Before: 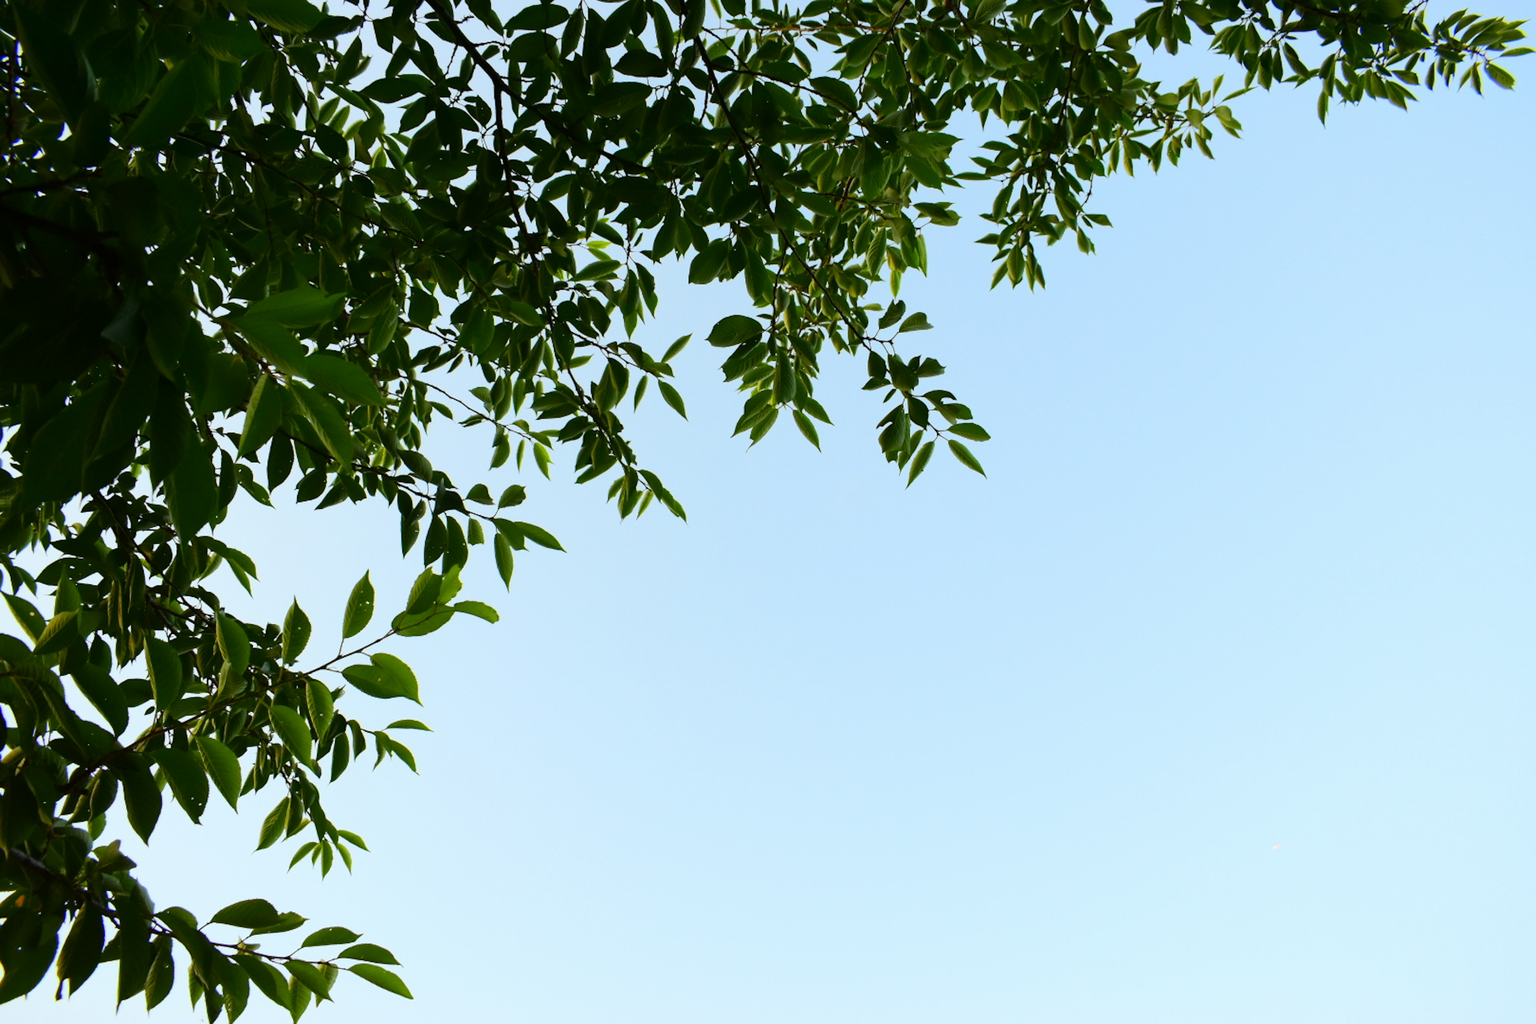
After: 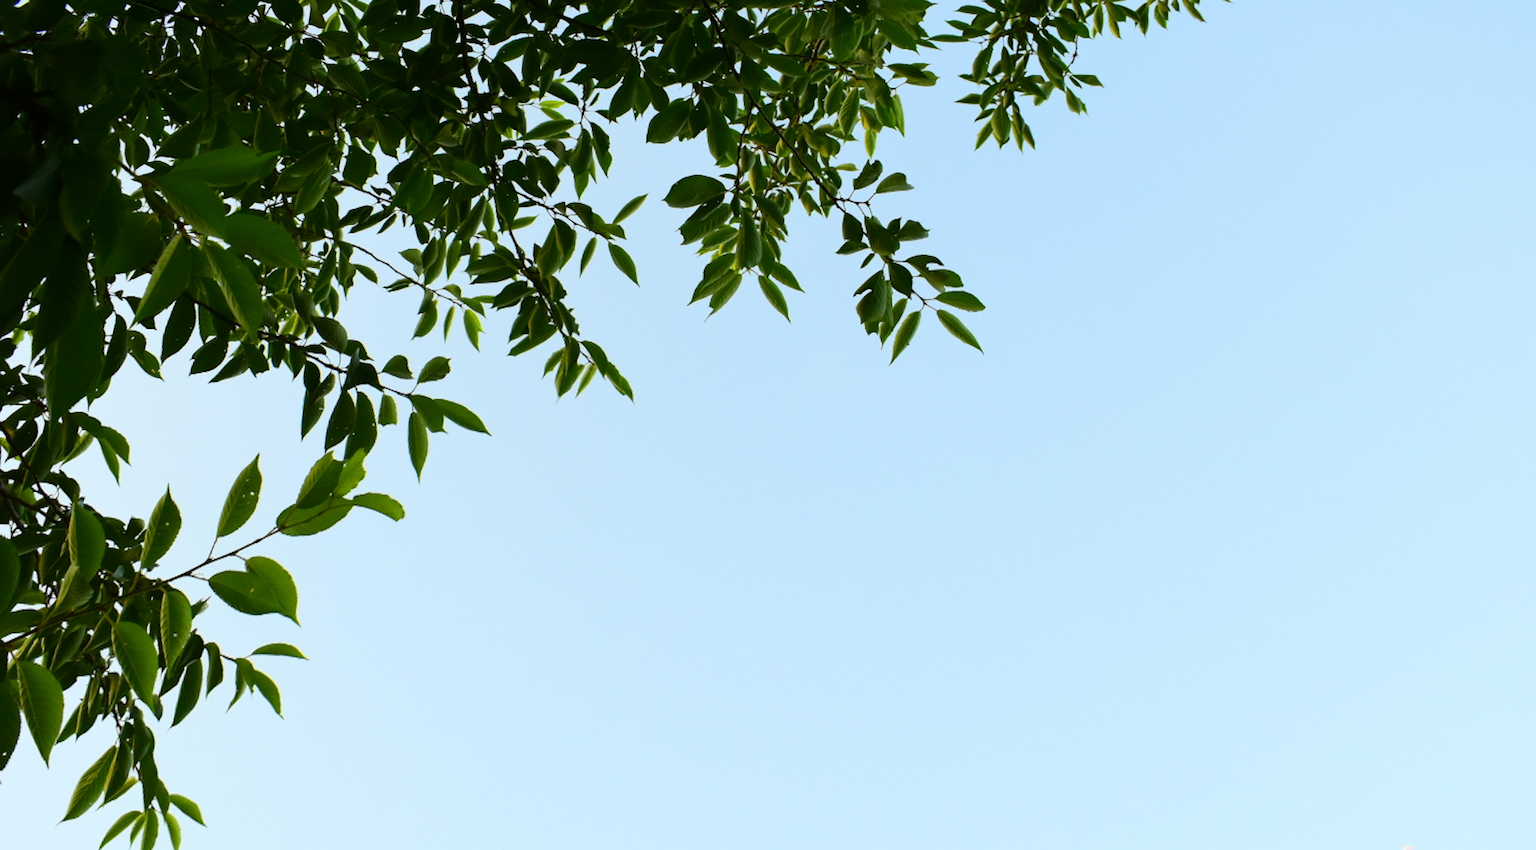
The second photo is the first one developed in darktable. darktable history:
rotate and perspective: rotation 0.72°, lens shift (vertical) -0.352, lens shift (horizontal) -0.051, crop left 0.152, crop right 0.859, crop top 0.019, crop bottom 0.964
tone equalizer: on, module defaults
crop and rotate: top 8.293%, bottom 20.996%
